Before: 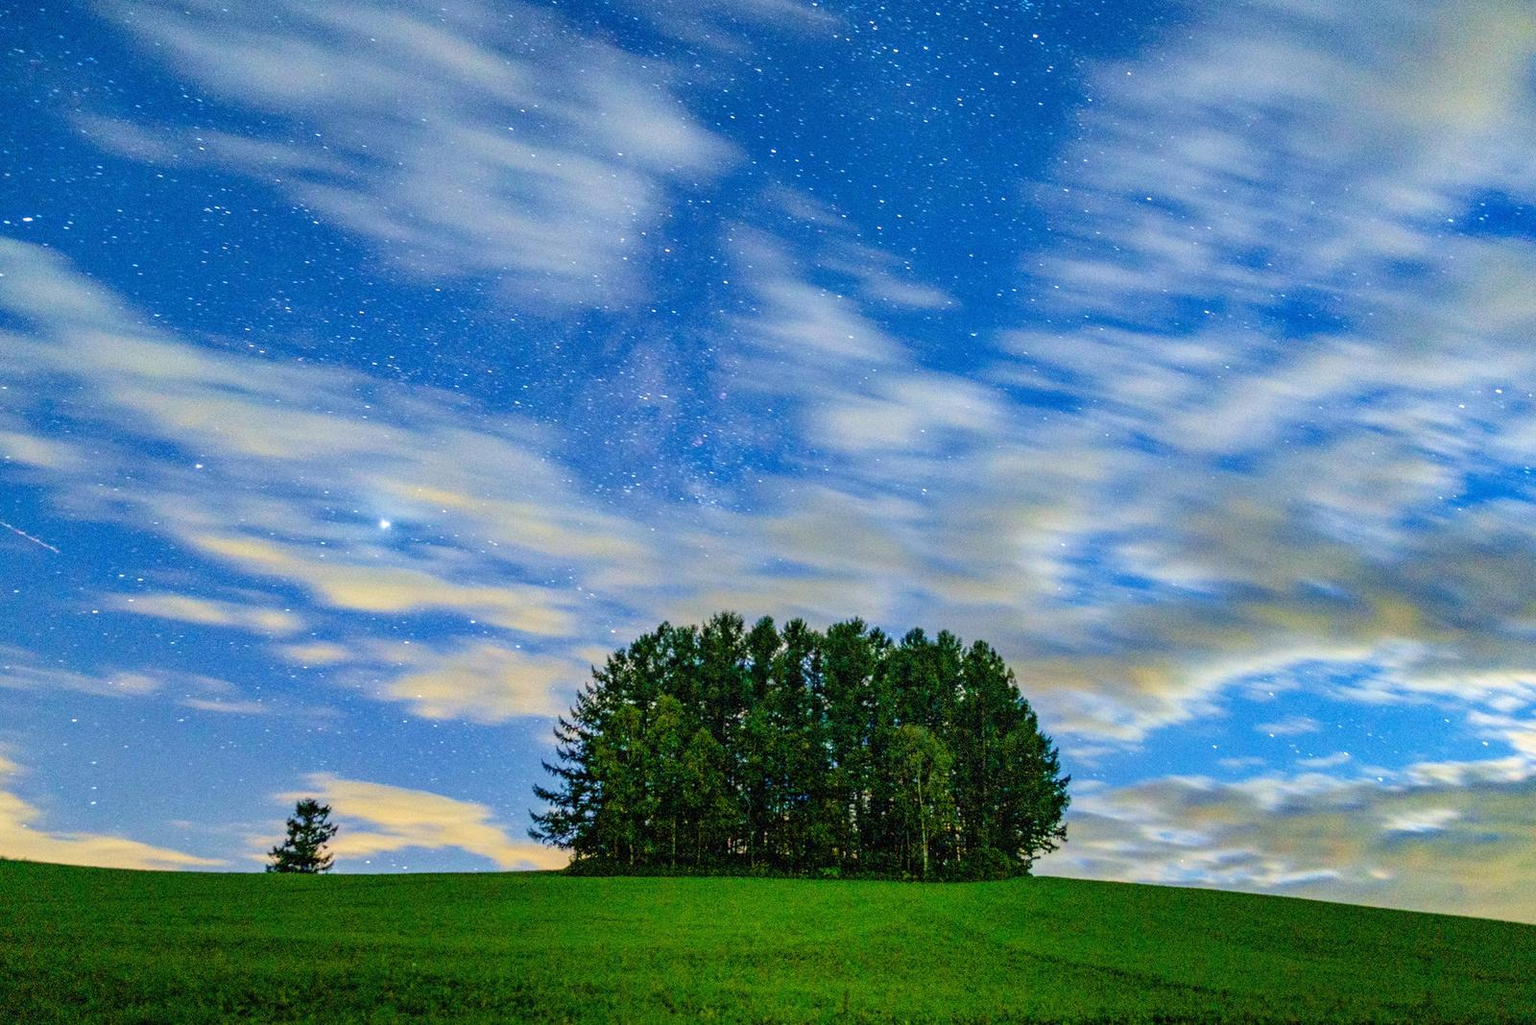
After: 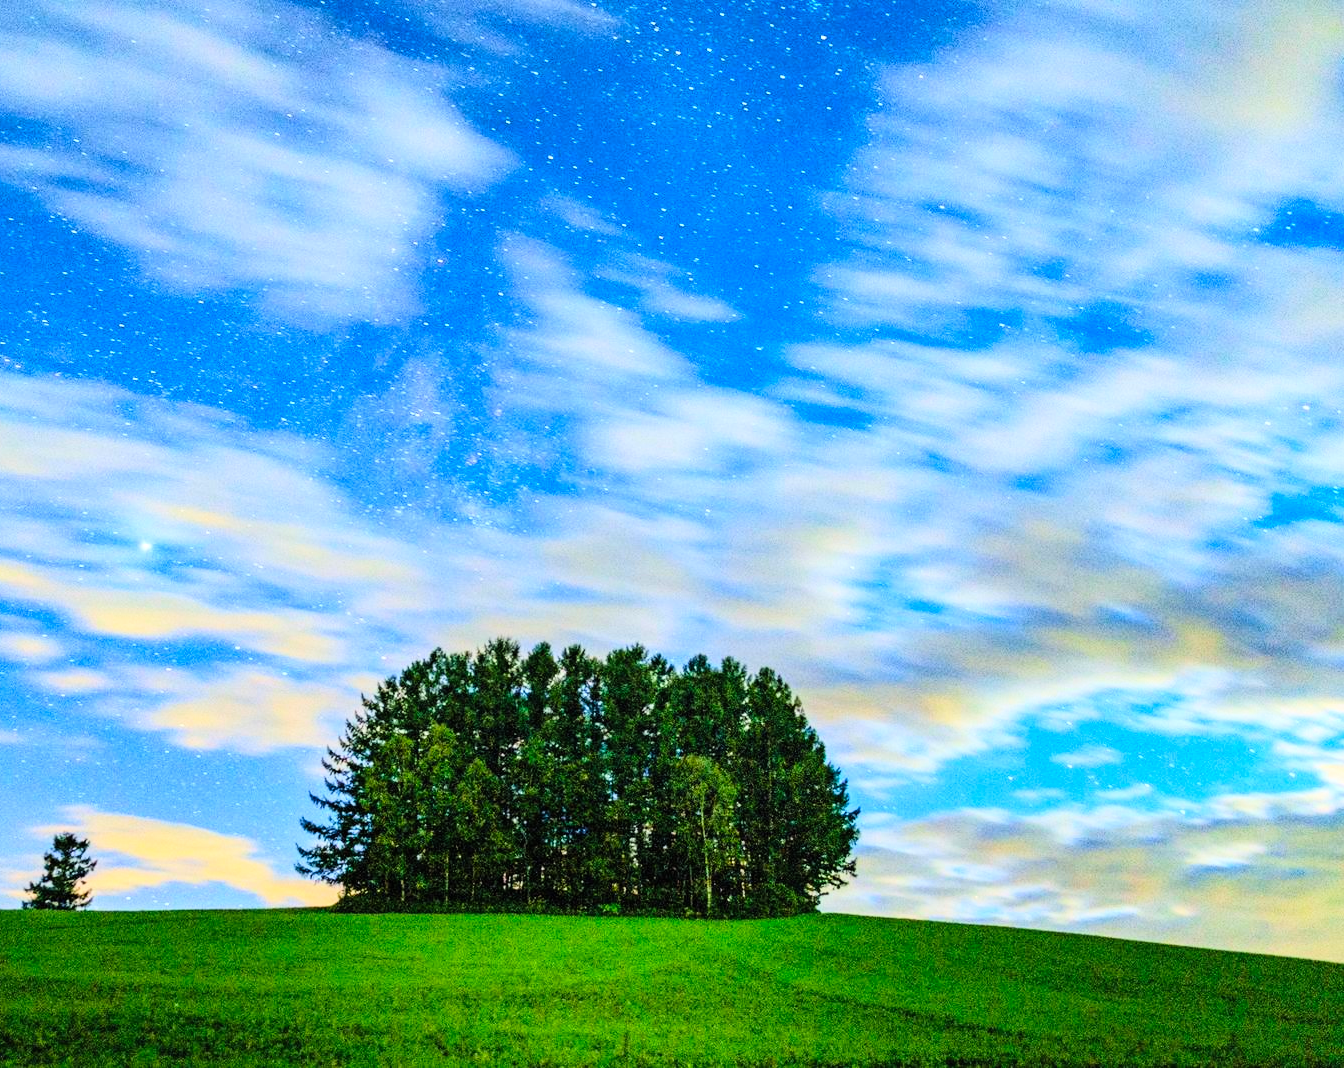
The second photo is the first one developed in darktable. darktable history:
contrast brightness saturation: contrast 0.201, brightness 0.163, saturation 0.221
crop: left 15.999%
tone curve: curves: ch0 [(0, 0) (0.004, 0.001) (0.133, 0.112) (0.325, 0.362) (0.832, 0.893) (1, 1)], color space Lab, linked channels, preserve colors none
